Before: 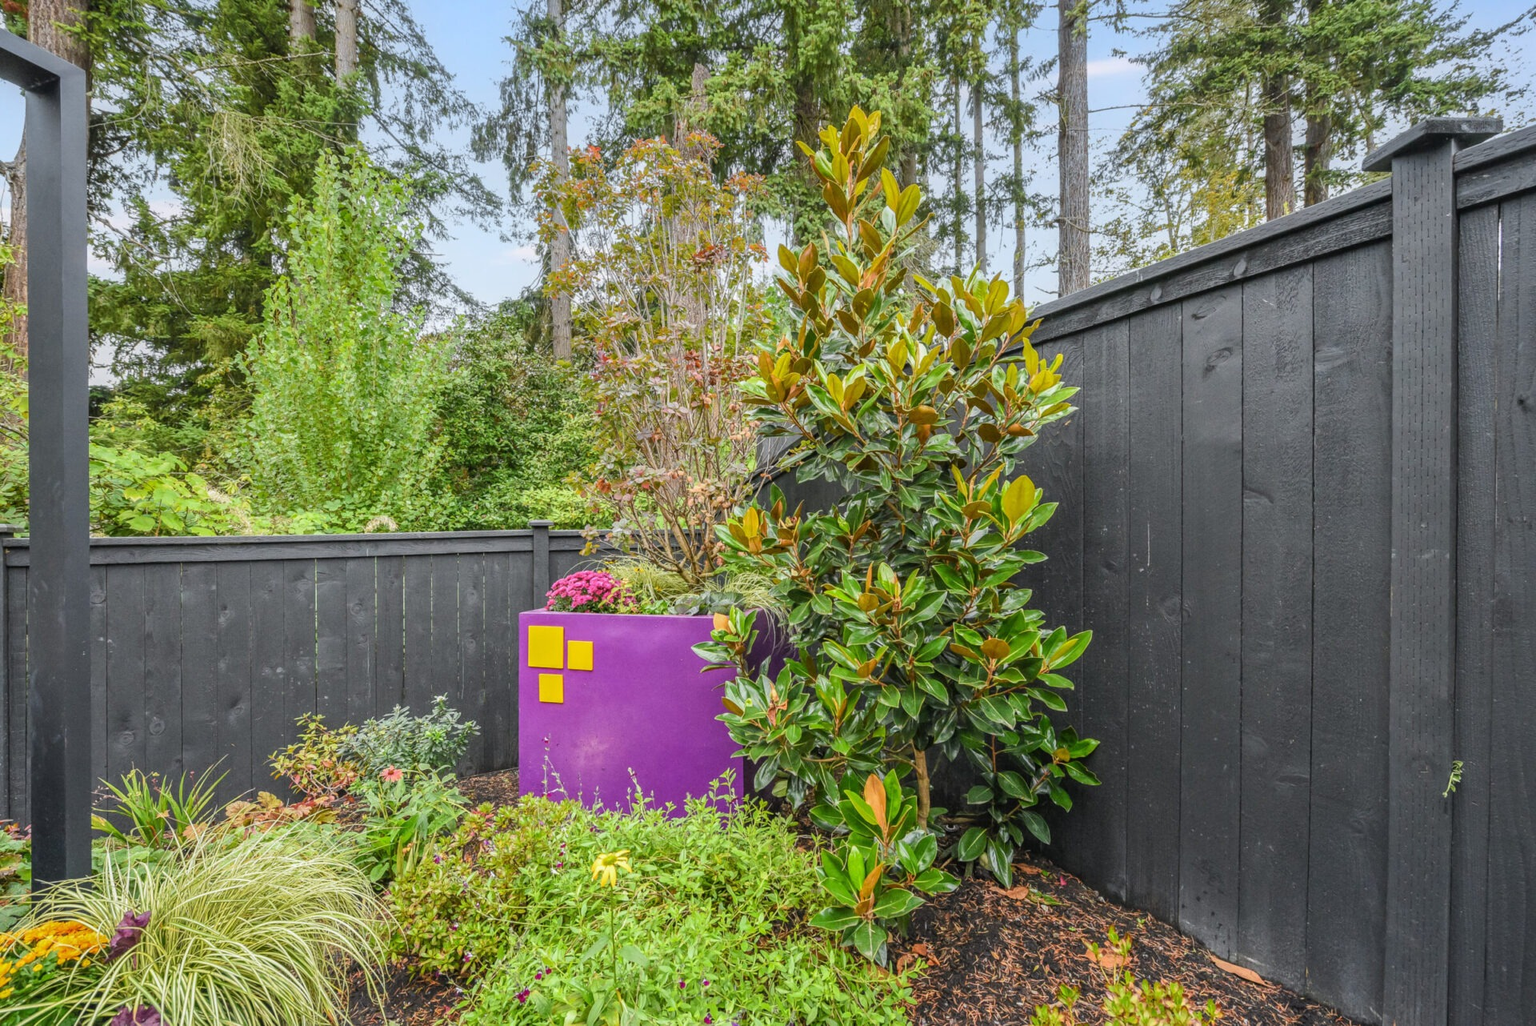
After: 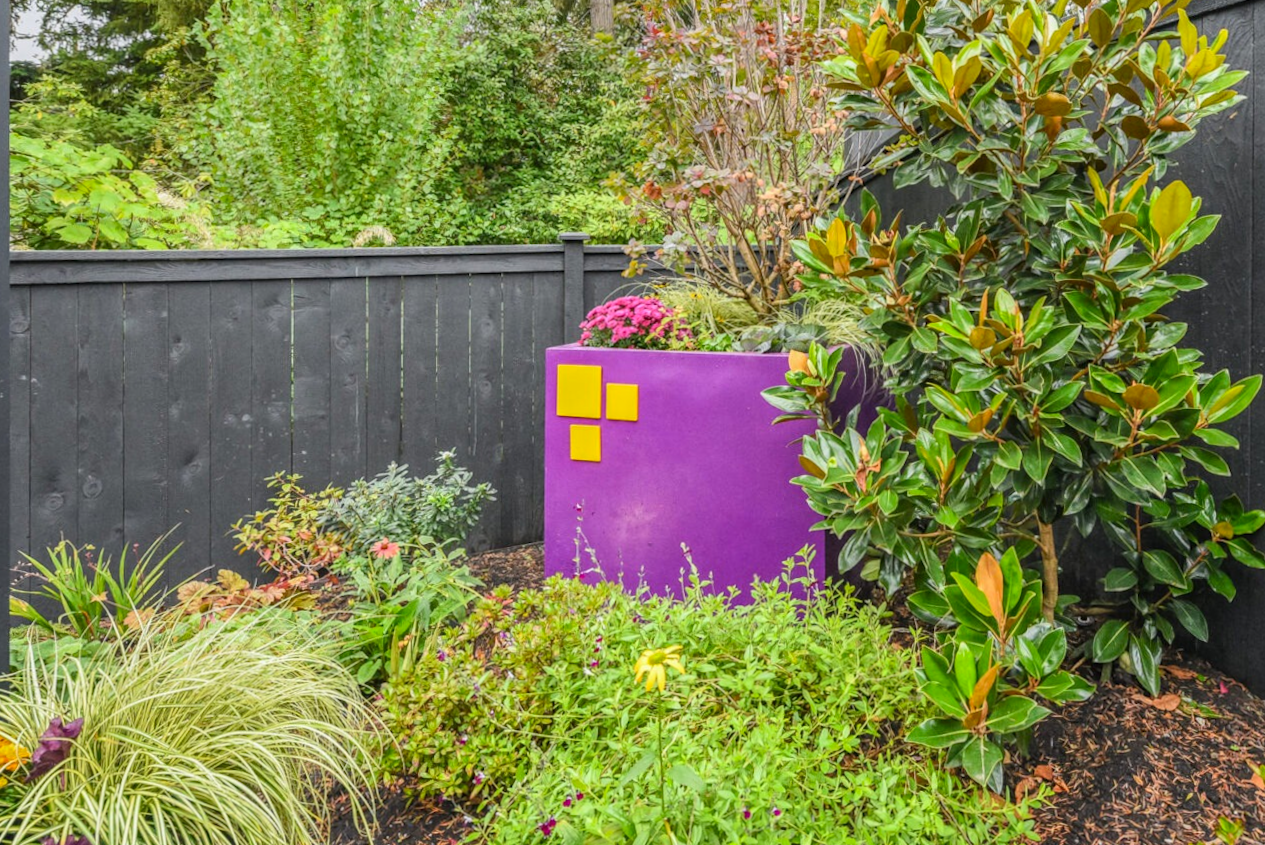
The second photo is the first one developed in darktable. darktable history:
rotate and perspective: rotation -0.45°, automatic cropping original format, crop left 0.008, crop right 0.992, crop top 0.012, crop bottom 0.988
crop and rotate: angle -0.82°, left 3.85%, top 31.828%, right 27.992%
contrast brightness saturation: contrast 0.1, brightness 0.03, saturation 0.09
white balance: emerald 1
